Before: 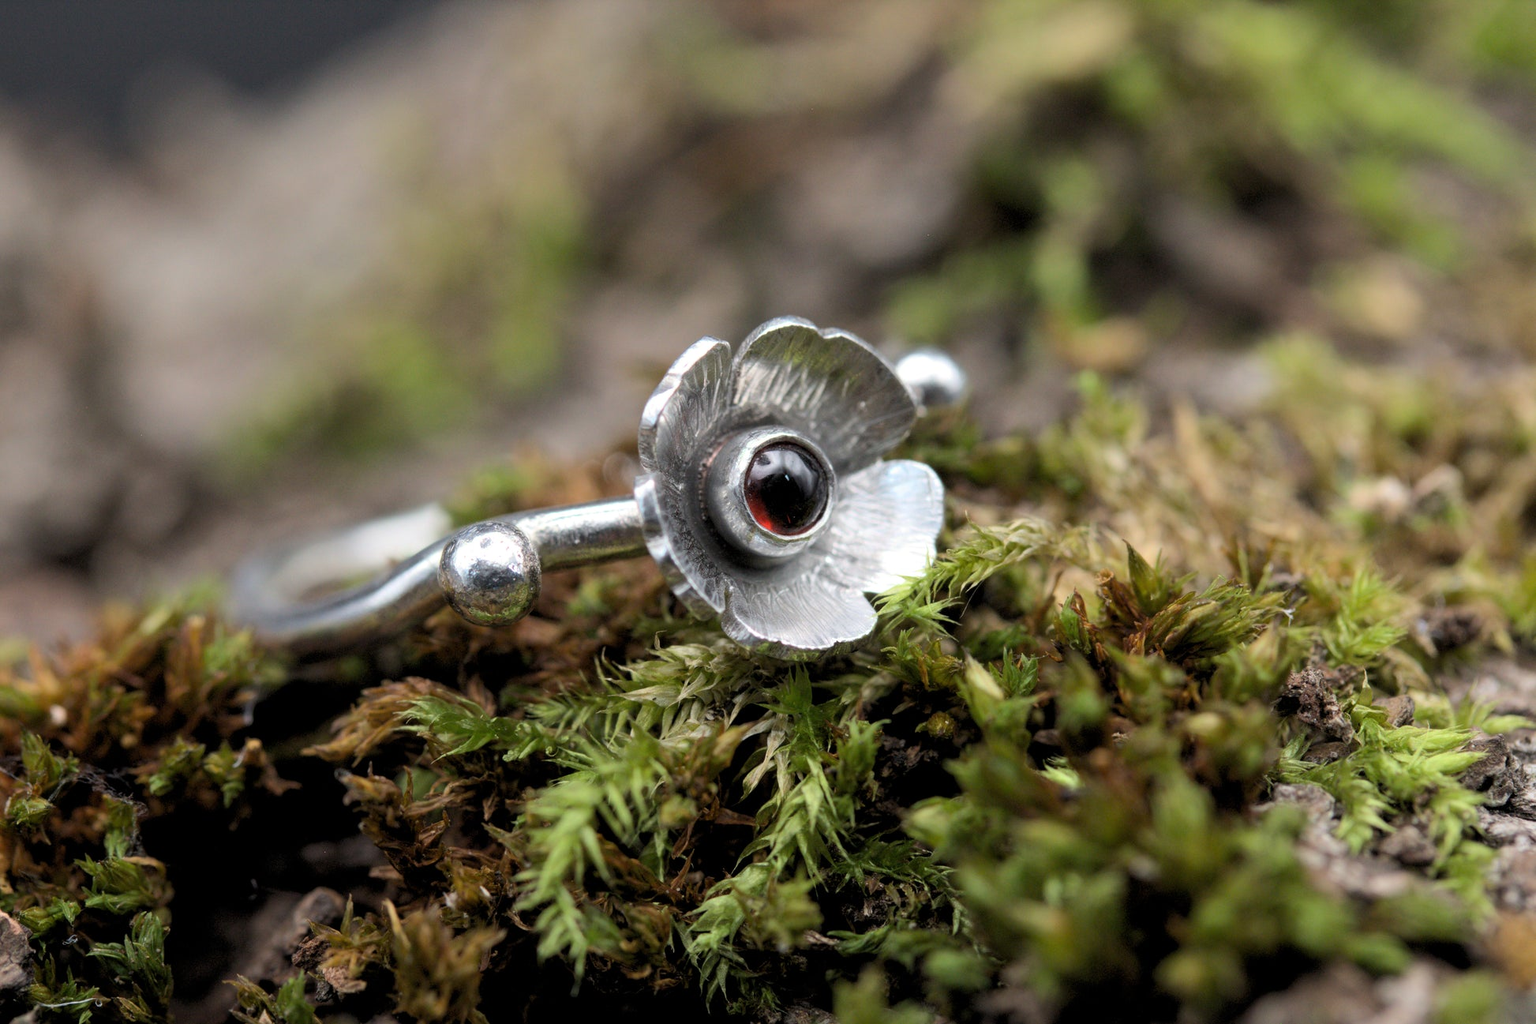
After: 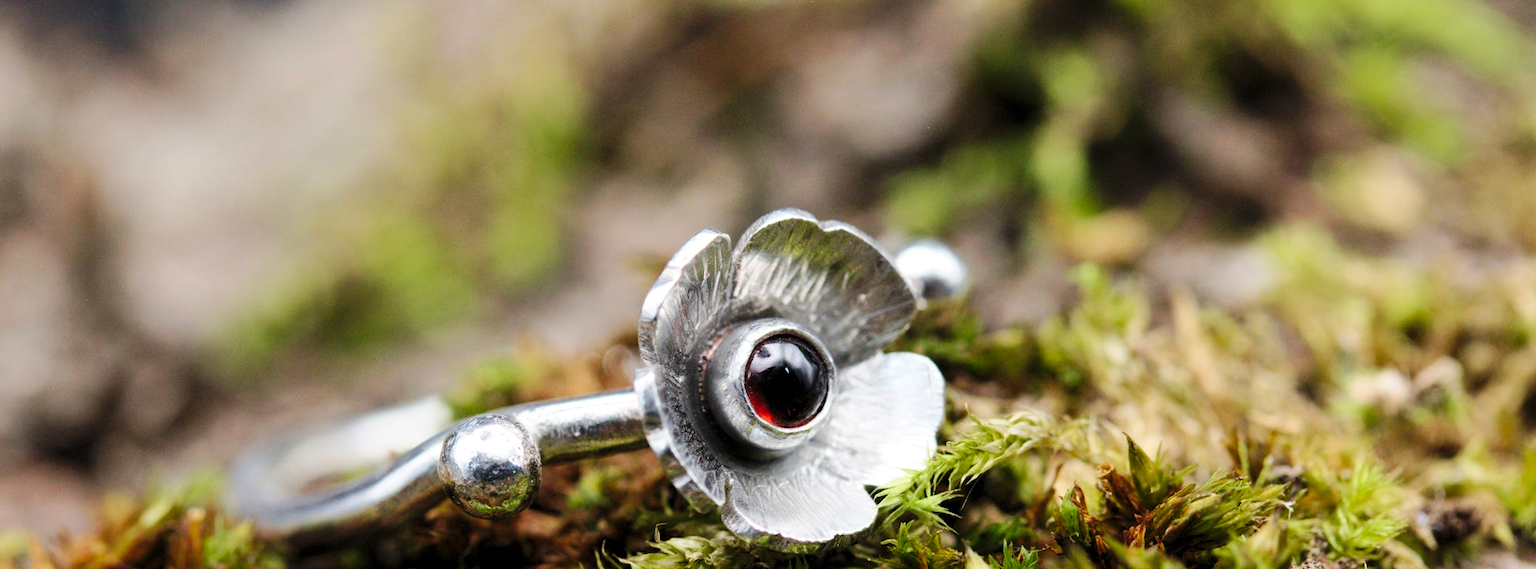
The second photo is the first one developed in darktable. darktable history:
crop and rotate: top 10.535%, bottom 33.729%
velvia: strength 14.79%
base curve: curves: ch0 [(0, 0) (0.036, 0.025) (0.121, 0.166) (0.206, 0.329) (0.605, 0.79) (1, 1)], preserve colors none
